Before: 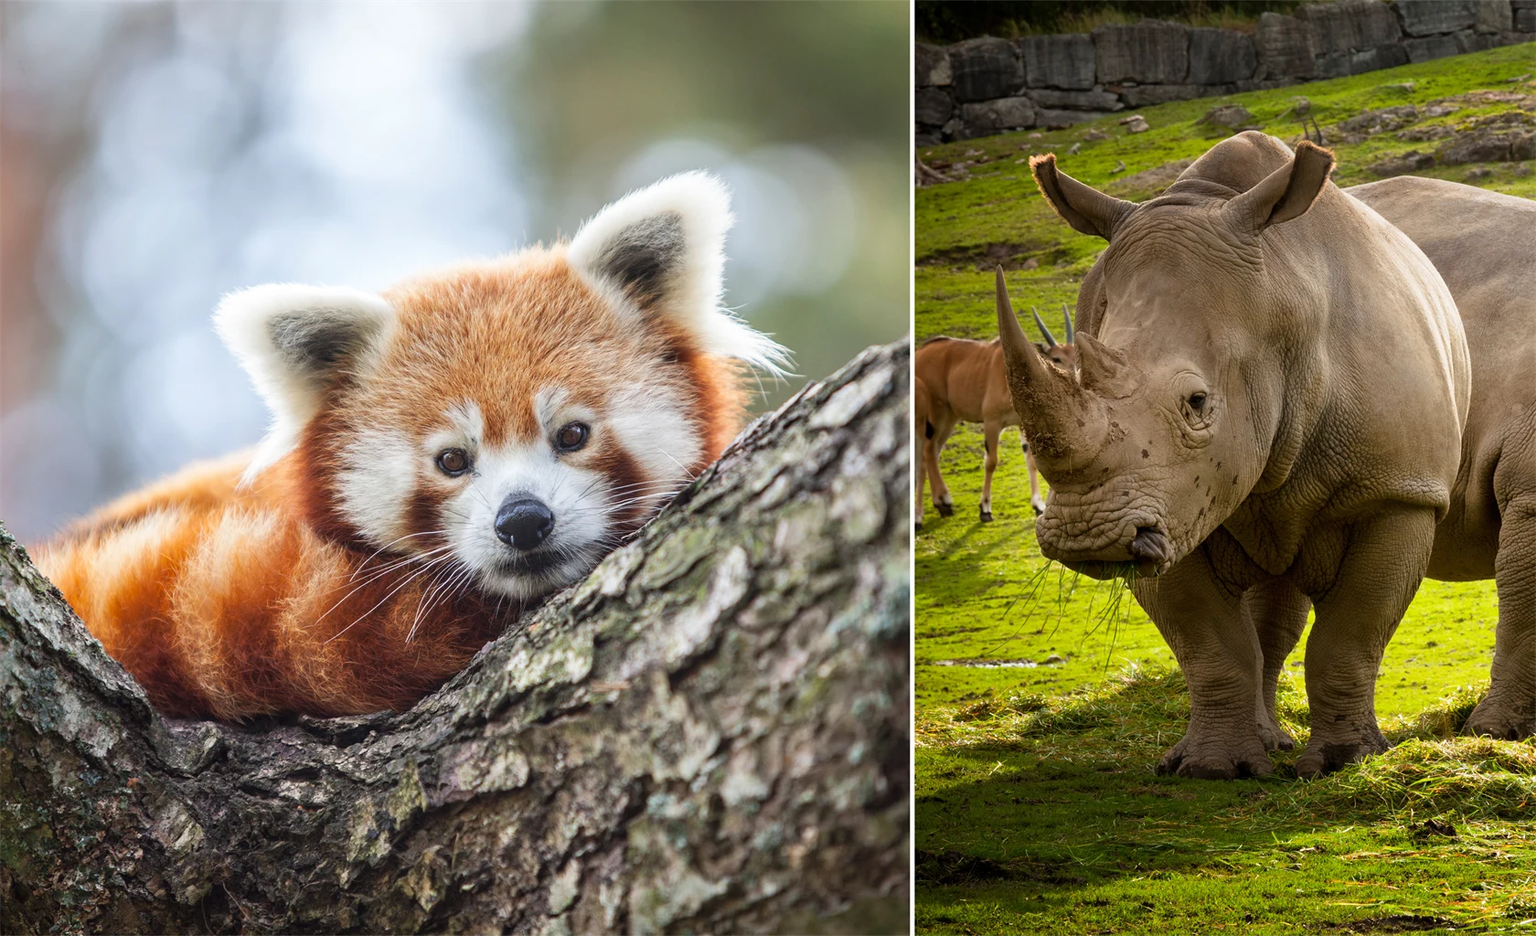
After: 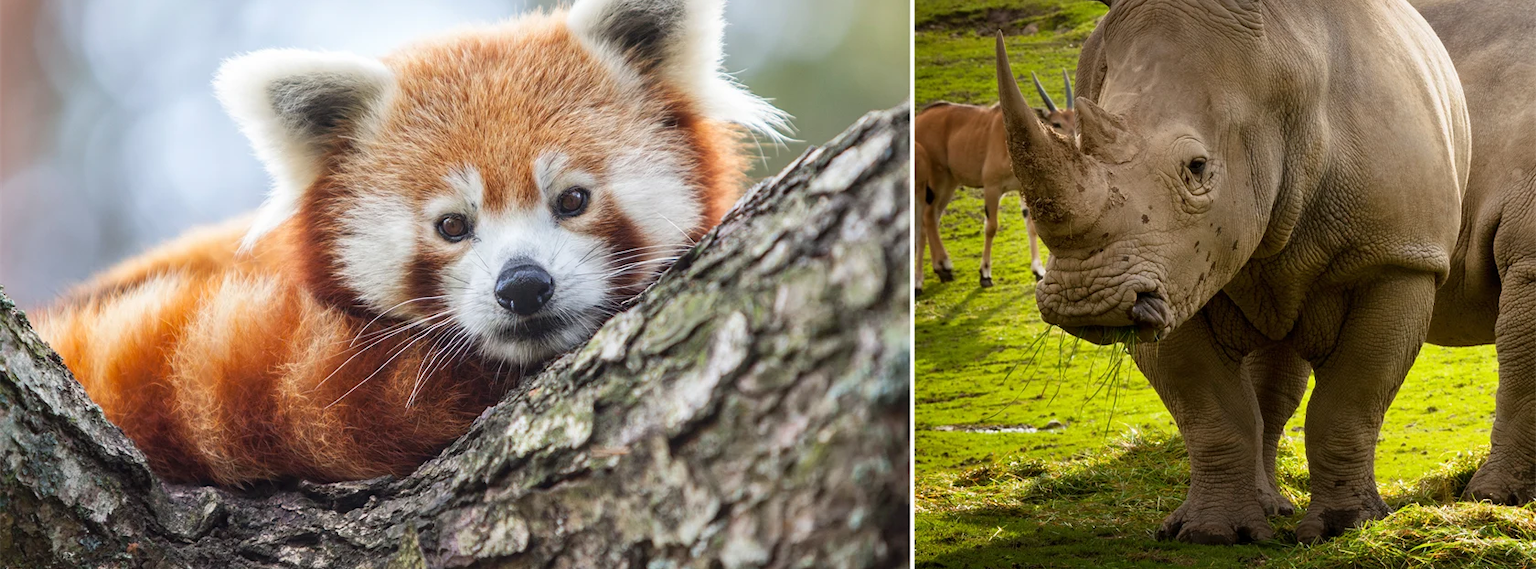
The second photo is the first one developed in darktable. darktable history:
crop and rotate: top 25.152%, bottom 13.922%
